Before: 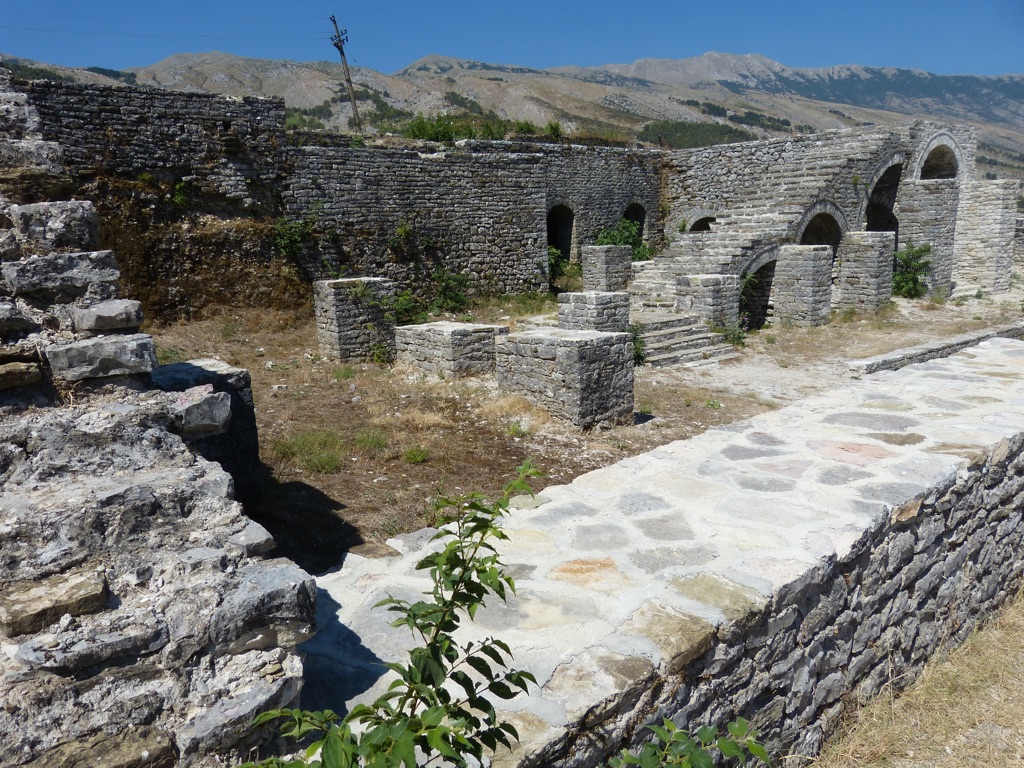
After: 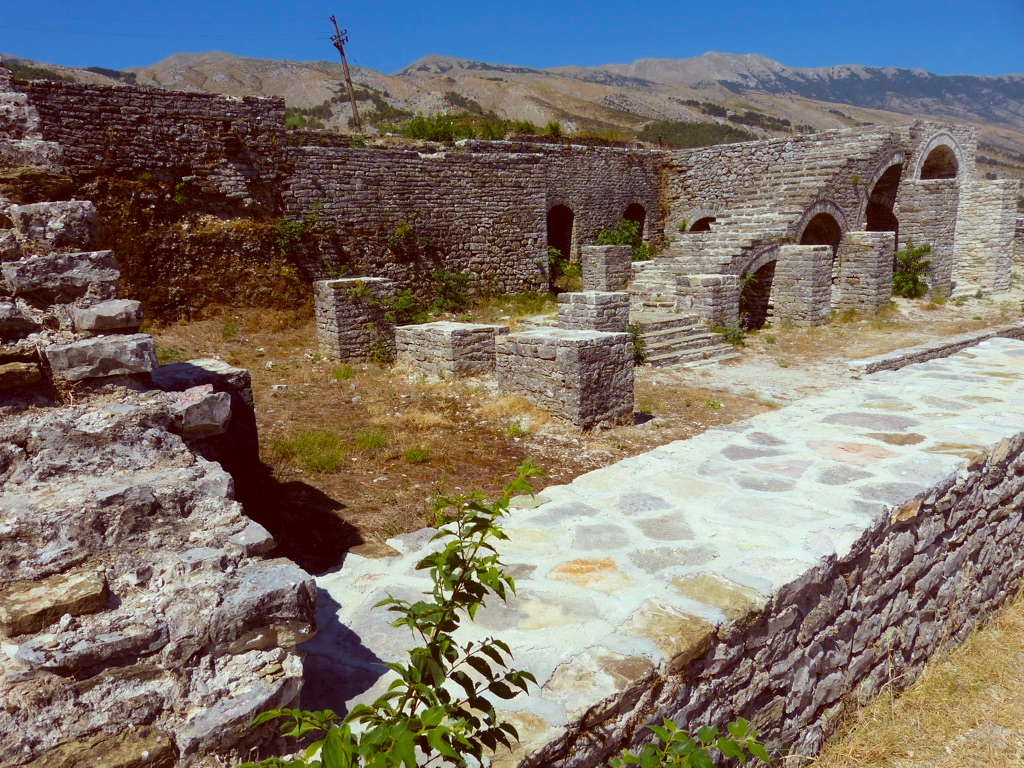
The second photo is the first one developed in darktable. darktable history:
color correction: highlights a* -7.04, highlights b* -0.193, shadows a* 20.62, shadows b* 11.47
color balance rgb: shadows lift › chroma 2.045%, shadows lift › hue 214.68°, global offset › hue 168.66°, linear chroma grading › global chroma 19.816%, perceptual saturation grading › global saturation 25.607%
